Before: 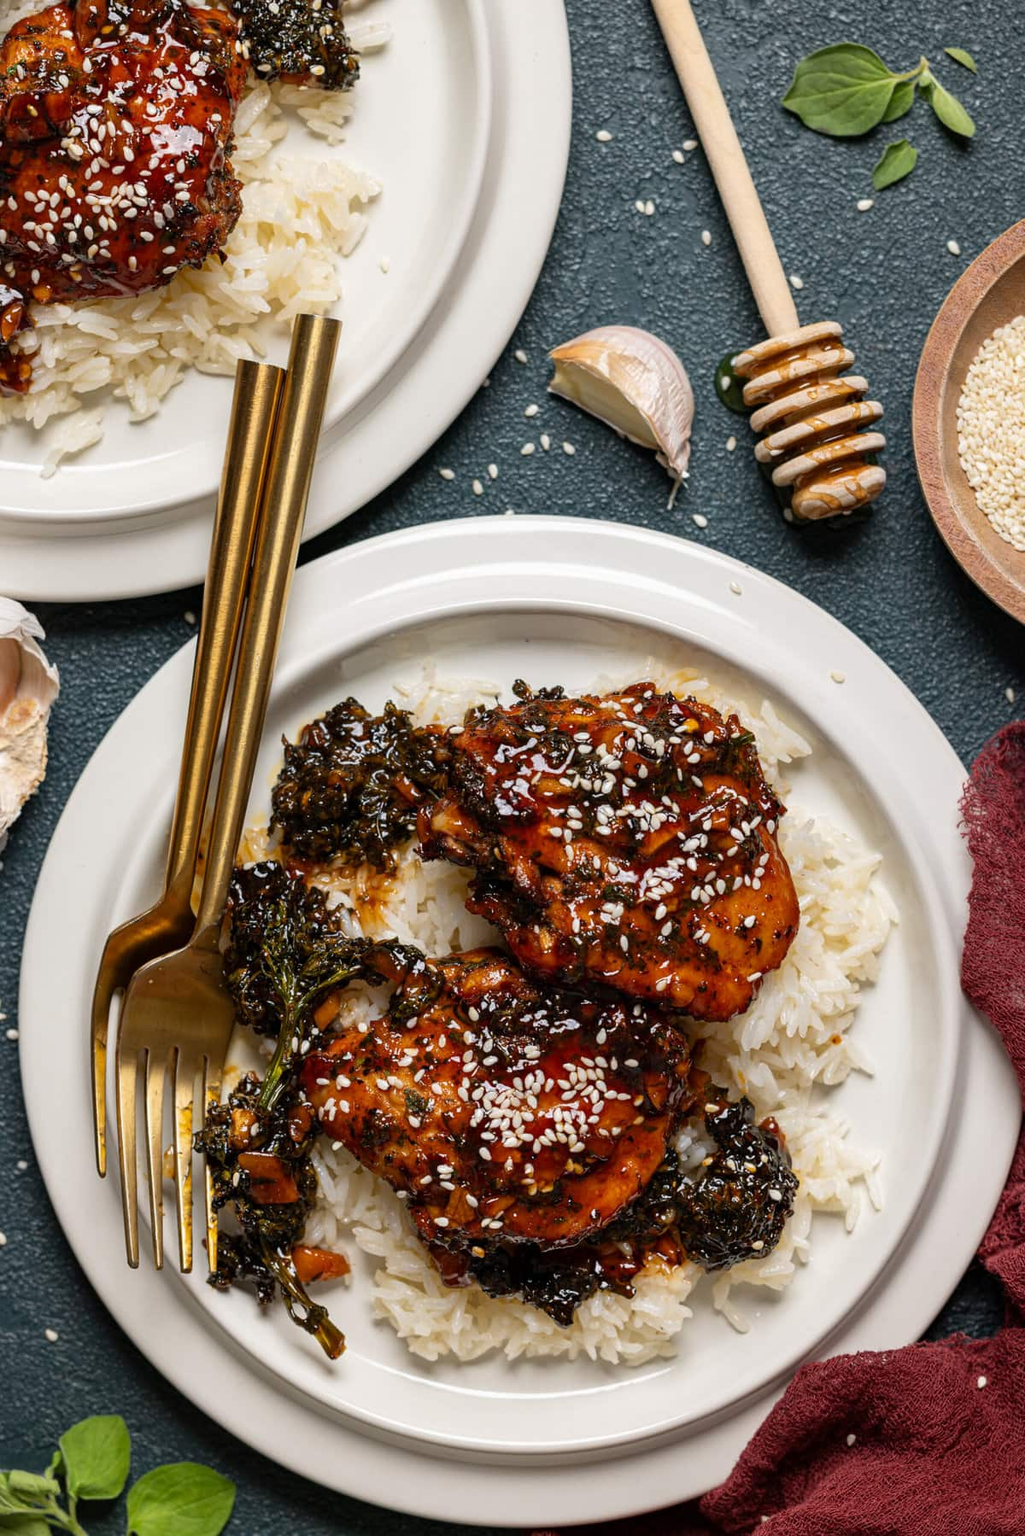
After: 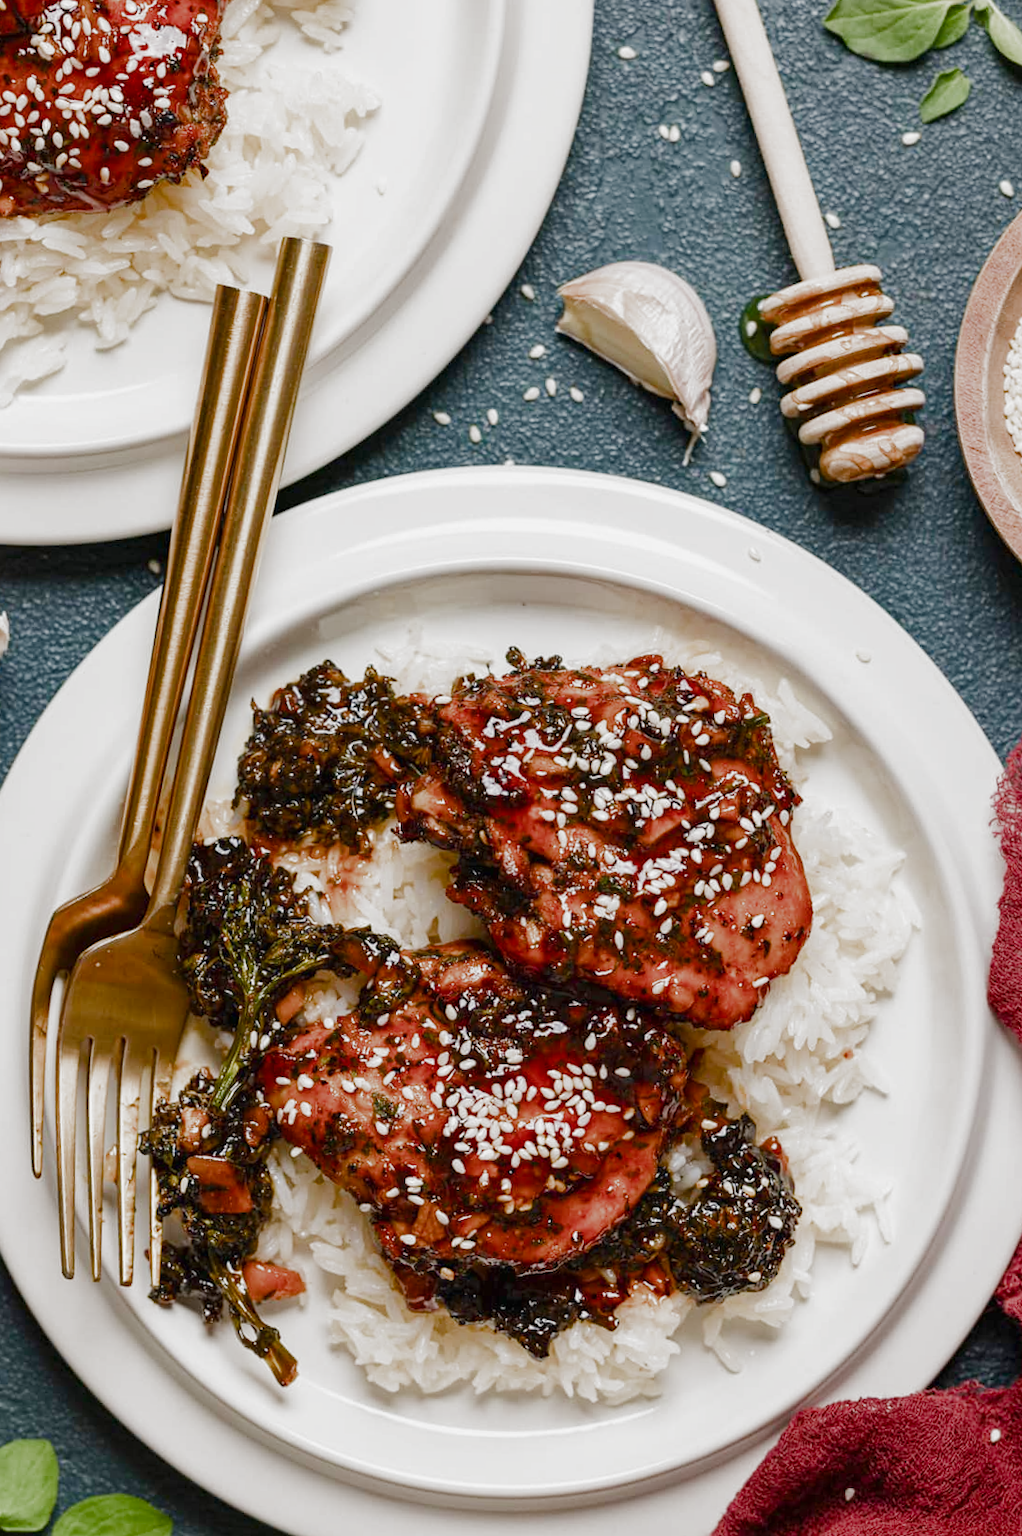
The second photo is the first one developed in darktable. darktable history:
tone equalizer: -8 EV -0.402 EV, -7 EV -0.396 EV, -6 EV -0.302 EV, -5 EV -0.21 EV, -3 EV 0.239 EV, -2 EV 0.31 EV, -1 EV 0.381 EV, +0 EV 0.431 EV, edges refinement/feathering 500, mask exposure compensation -1.57 EV, preserve details no
crop and rotate: angle -1.95°, left 3.108%, top 3.735%, right 1.468%, bottom 0.657%
filmic rgb: black relative exposure -16 EV, white relative exposure 2.92 EV, hardness 9.96, add noise in highlights 0.002, preserve chrominance max RGB, color science v3 (2019), use custom middle-gray values true, contrast in highlights soft
exposure: black level correction 0, exposure 0.5 EV, compensate highlight preservation false
color balance rgb: perceptual saturation grading › global saturation 20%, perceptual saturation grading › highlights -49.849%, perceptual saturation grading › shadows 25.103%, contrast -19.677%
